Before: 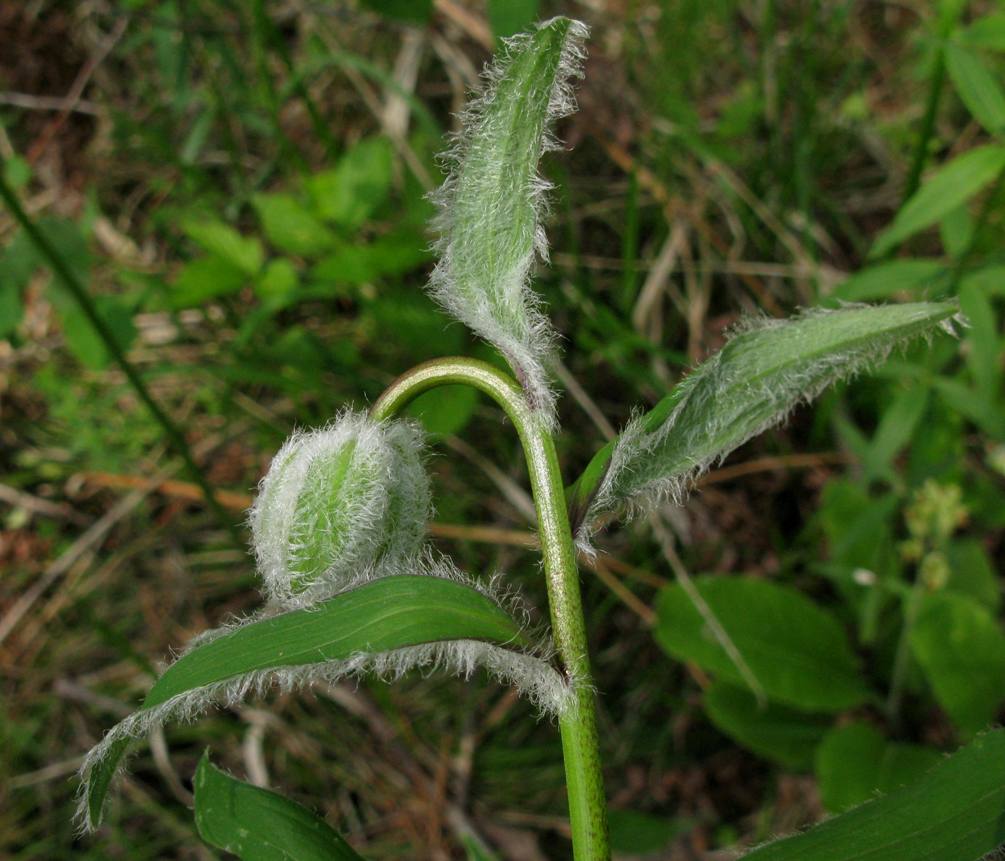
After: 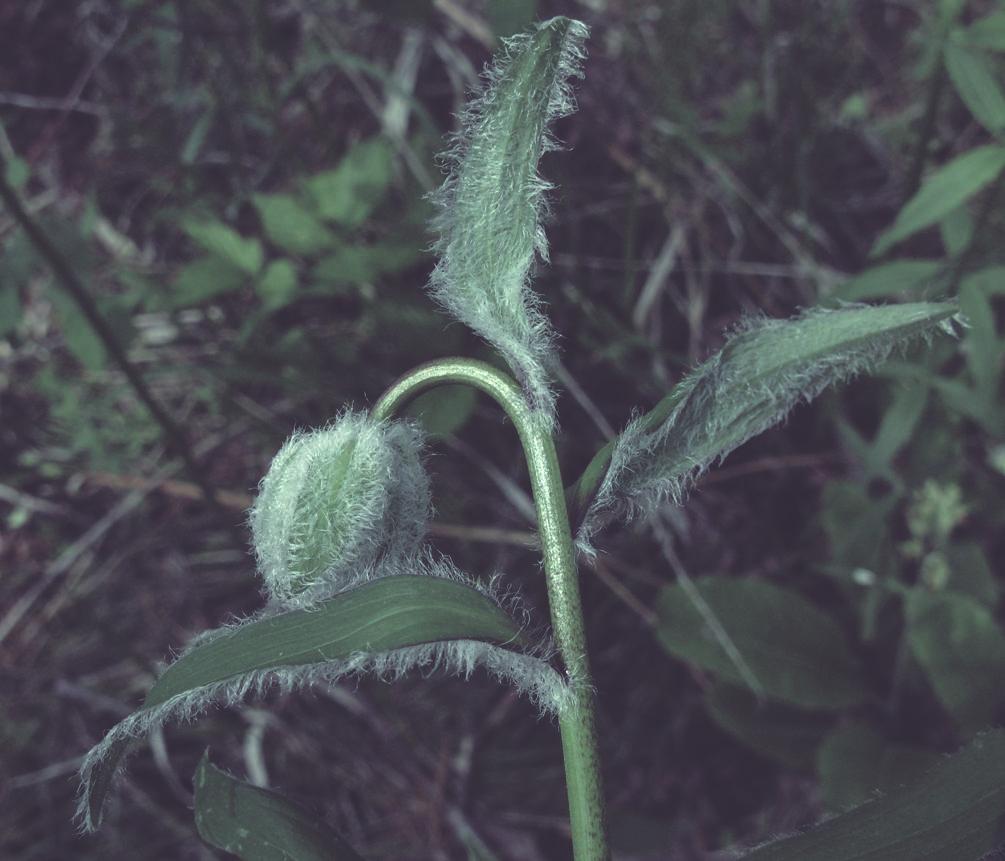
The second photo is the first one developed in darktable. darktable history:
rgb curve: curves: ch0 [(0, 0.186) (0.314, 0.284) (0.576, 0.466) (0.805, 0.691) (0.936, 0.886)]; ch1 [(0, 0.186) (0.314, 0.284) (0.581, 0.534) (0.771, 0.746) (0.936, 0.958)]; ch2 [(0, 0.216) (0.275, 0.39) (1, 1)], mode RGB, independent channels, compensate middle gray true, preserve colors none
color correction: highlights a* -20.17, highlights b* 20.27, shadows a* 20.03, shadows b* -20.46, saturation 0.43
exposure: exposure 0.161 EV, compensate highlight preservation false
